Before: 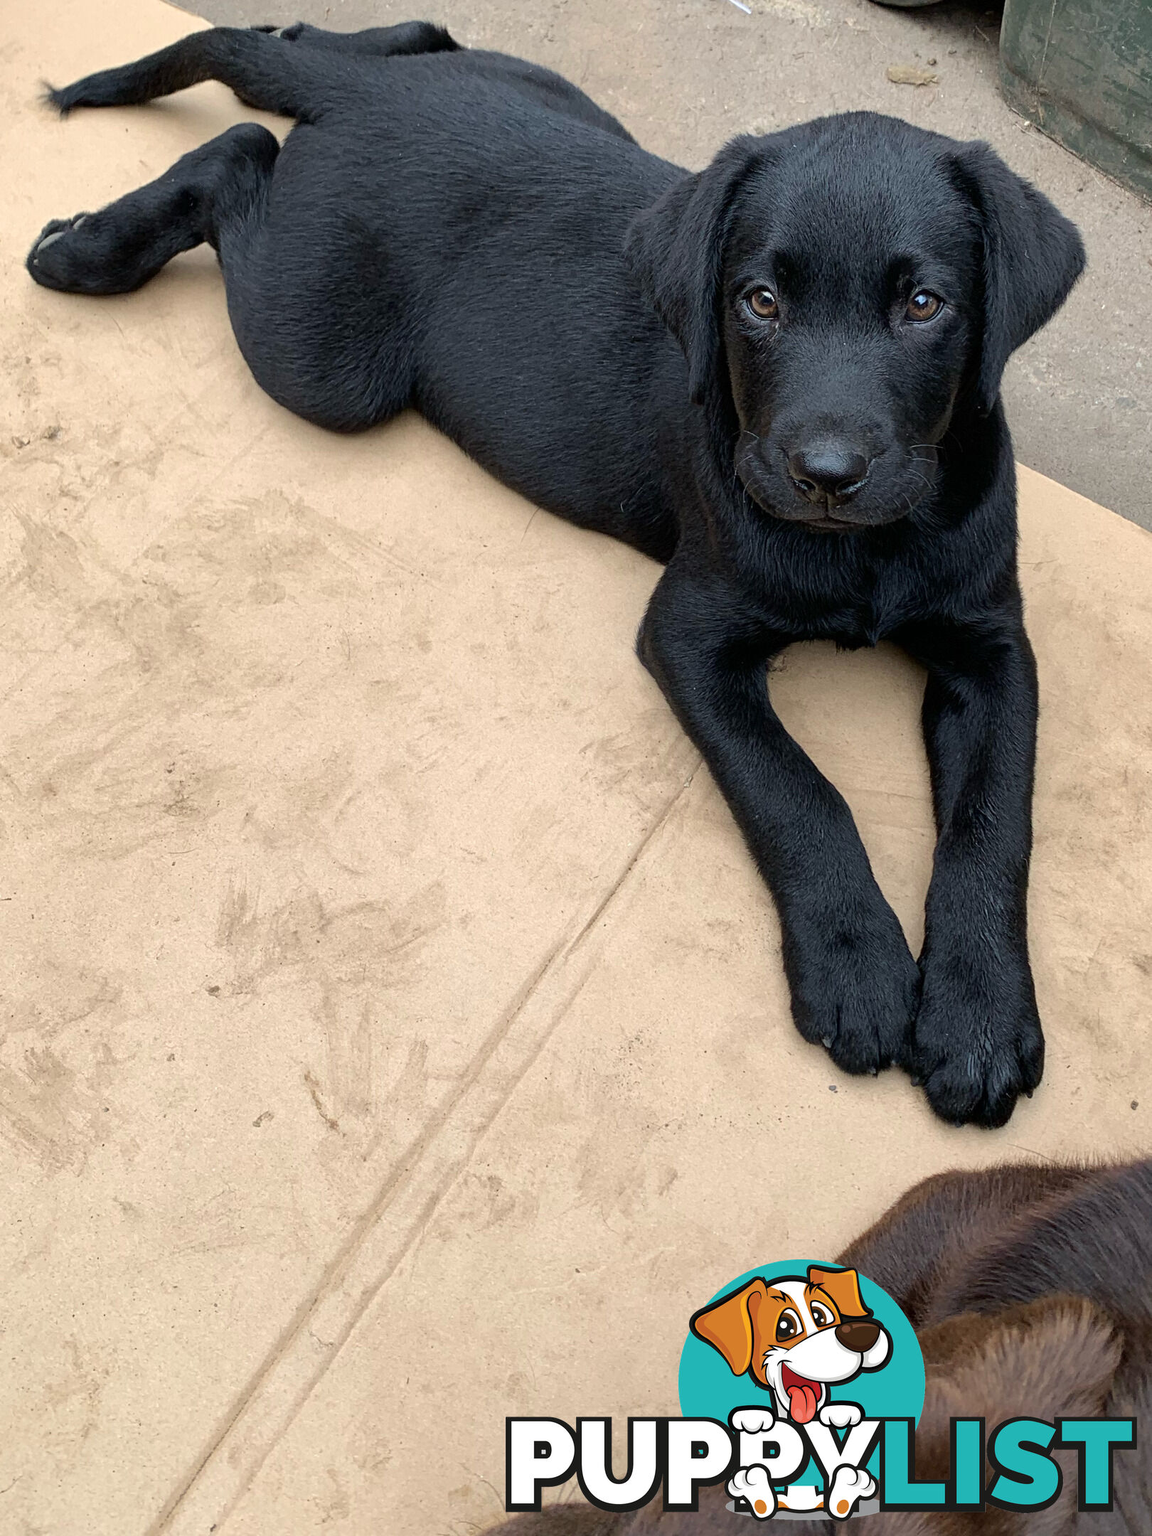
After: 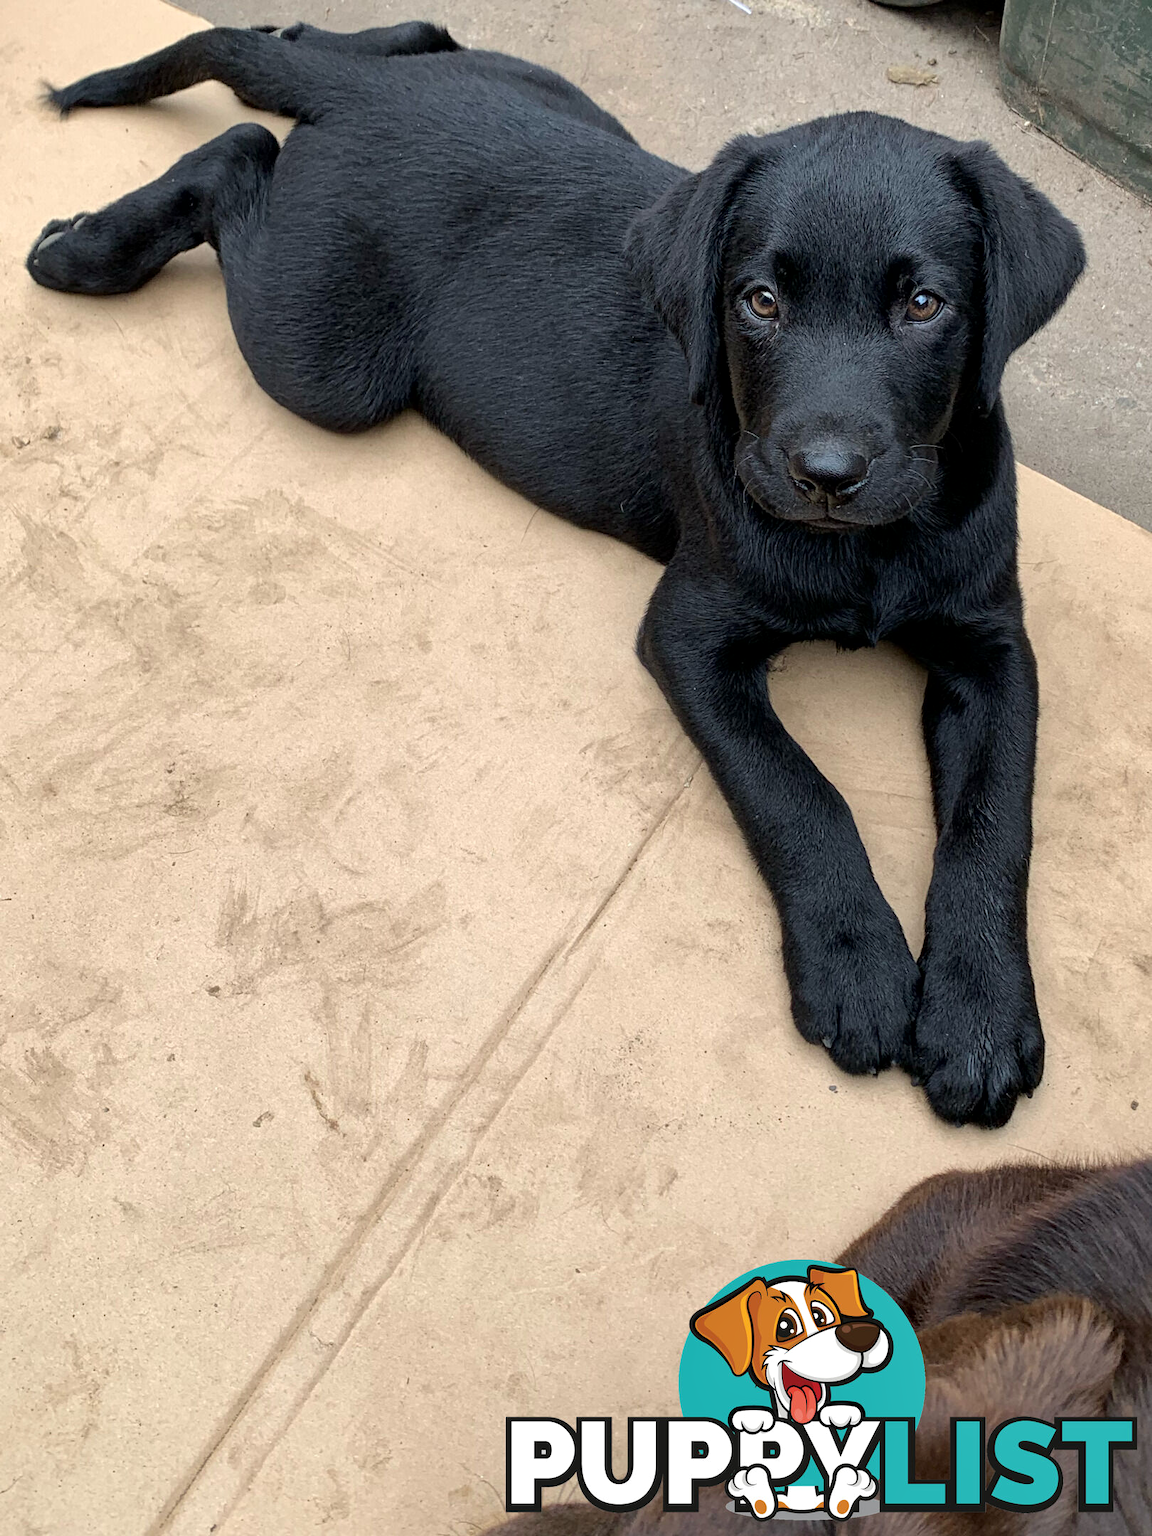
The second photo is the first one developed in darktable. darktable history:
rotate and perspective: automatic cropping original format, crop left 0, crop top 0
local contrast: mode bilateral grid, contrast 20, coarseness 50, detail 120%, midtone range 0.2
